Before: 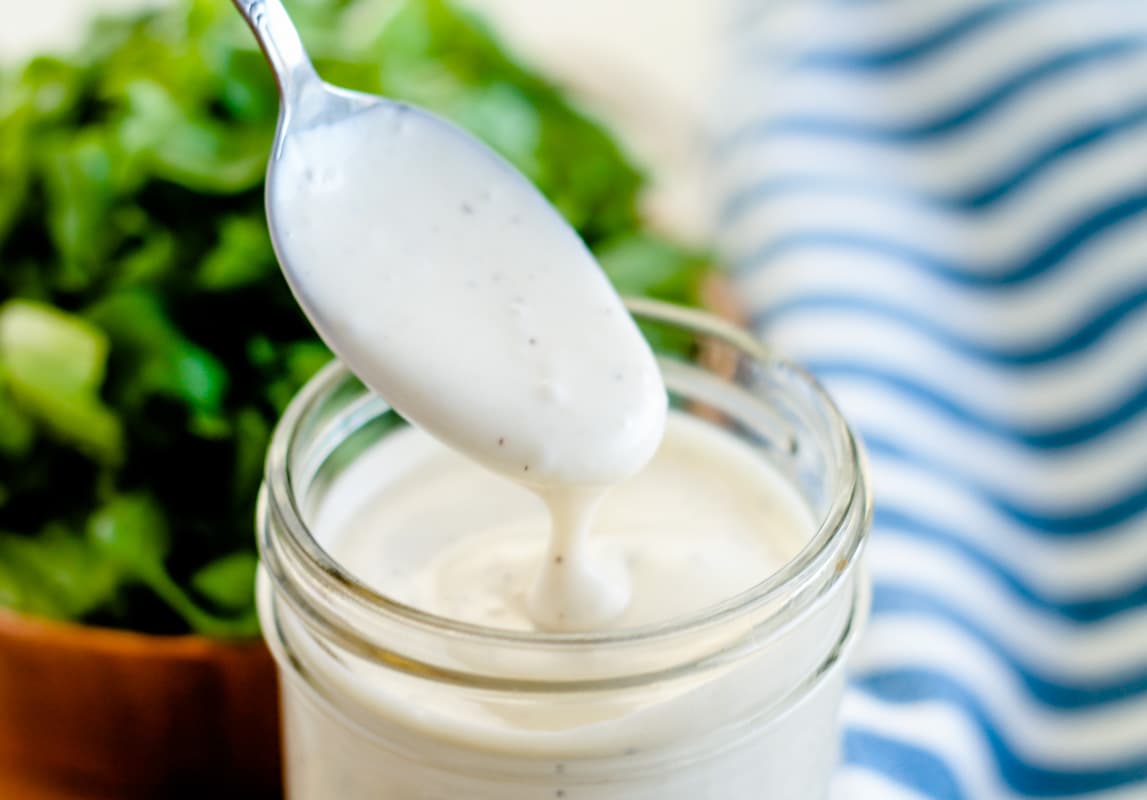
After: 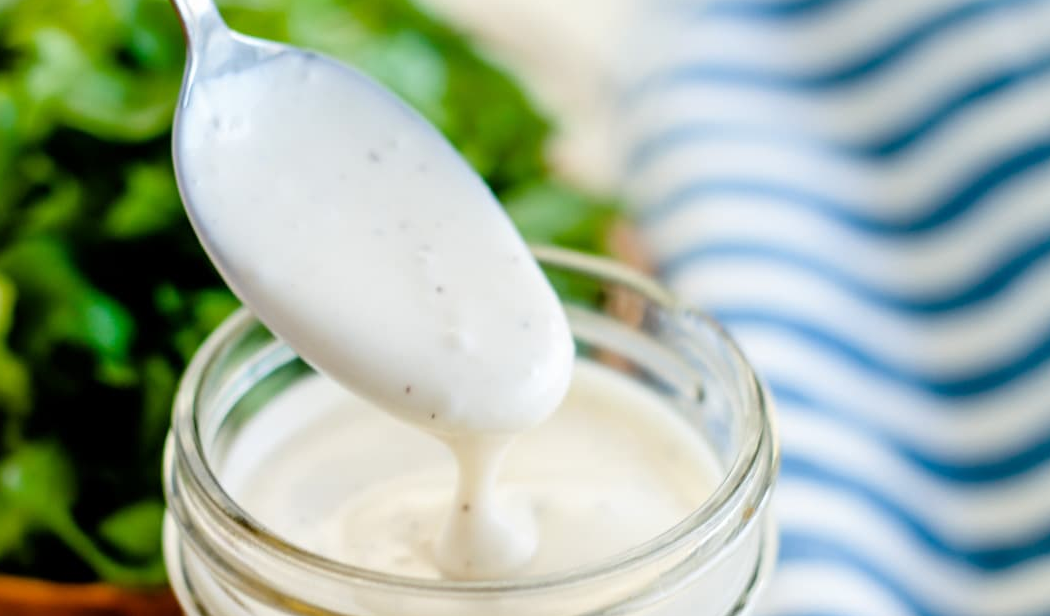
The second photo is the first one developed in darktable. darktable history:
crop: left 8.155%, top 6.611%, bottom 15.385%
